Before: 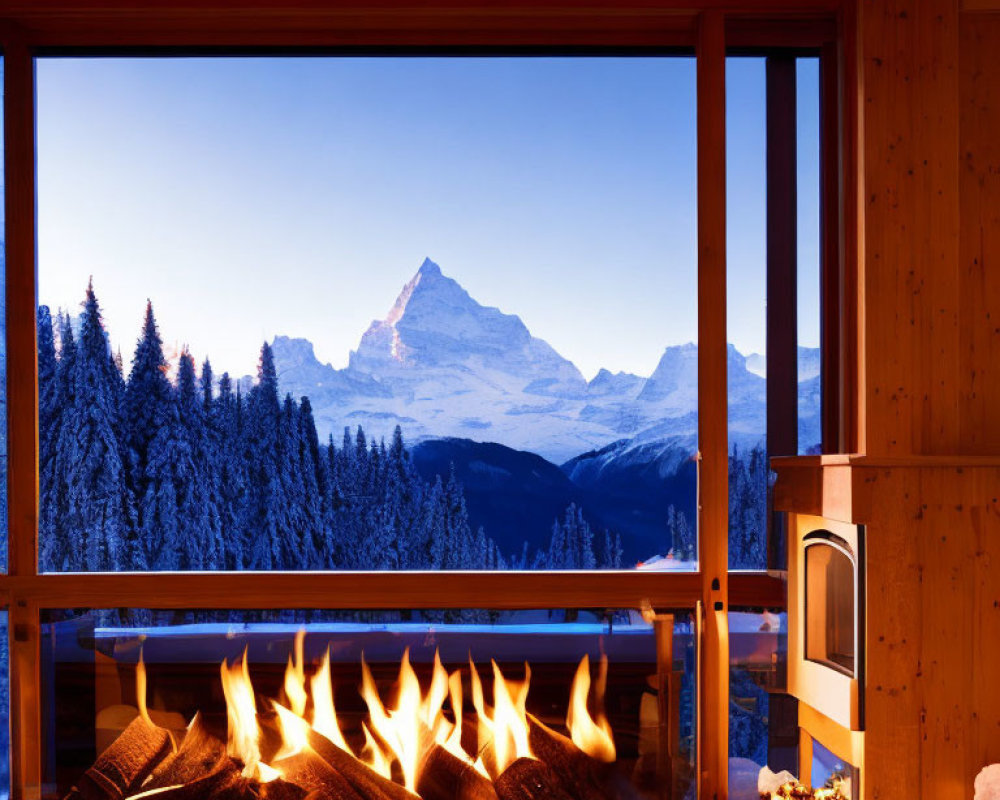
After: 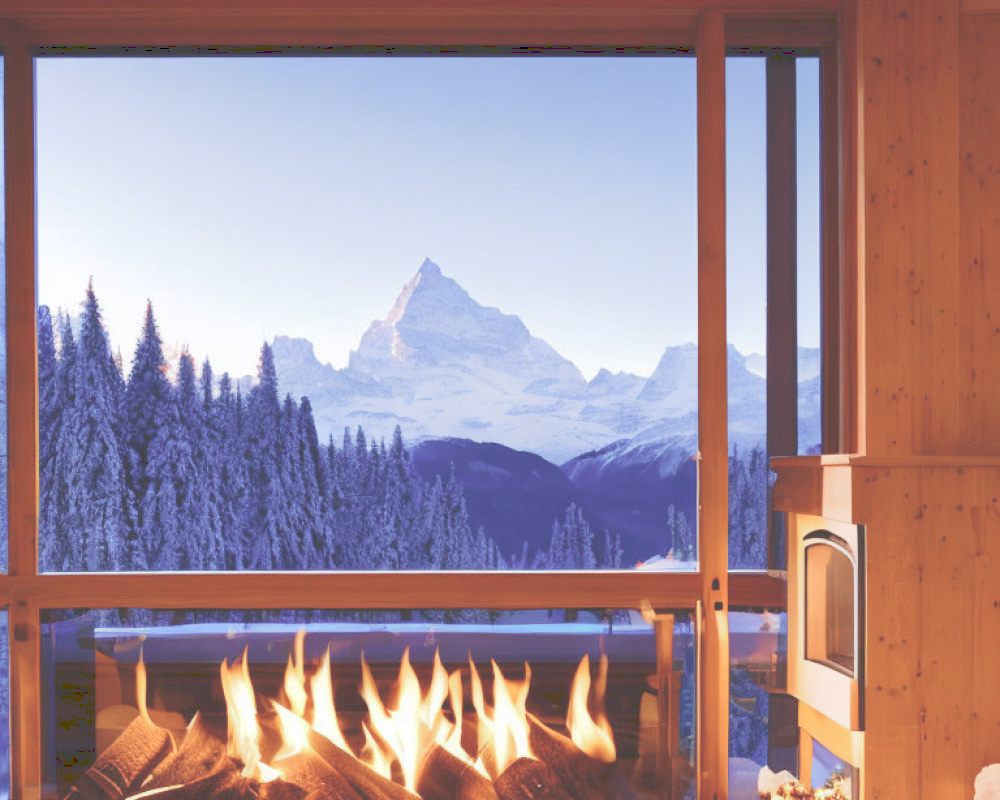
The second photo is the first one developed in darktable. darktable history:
tone curve: curves: ch0 [(0, 0) (0.003, 0.275) (0.011, 0.288) (0.025, 0.309) (0.044, 0.326) (0.069, 0.346) (0.1, 0.37) (0.136, 0.396) (0.177, 0.432) (0.224, 0.473) (0.277, 0.516) (0.335, 0.566) (0.399, 0.611) (0.468, 0.661) (0.543, 0.711) (0.623, 0.761) (0.709, 0.817) (0.801, 0.867) (0.898, 0.911) (1, 1)], preserve colors none
